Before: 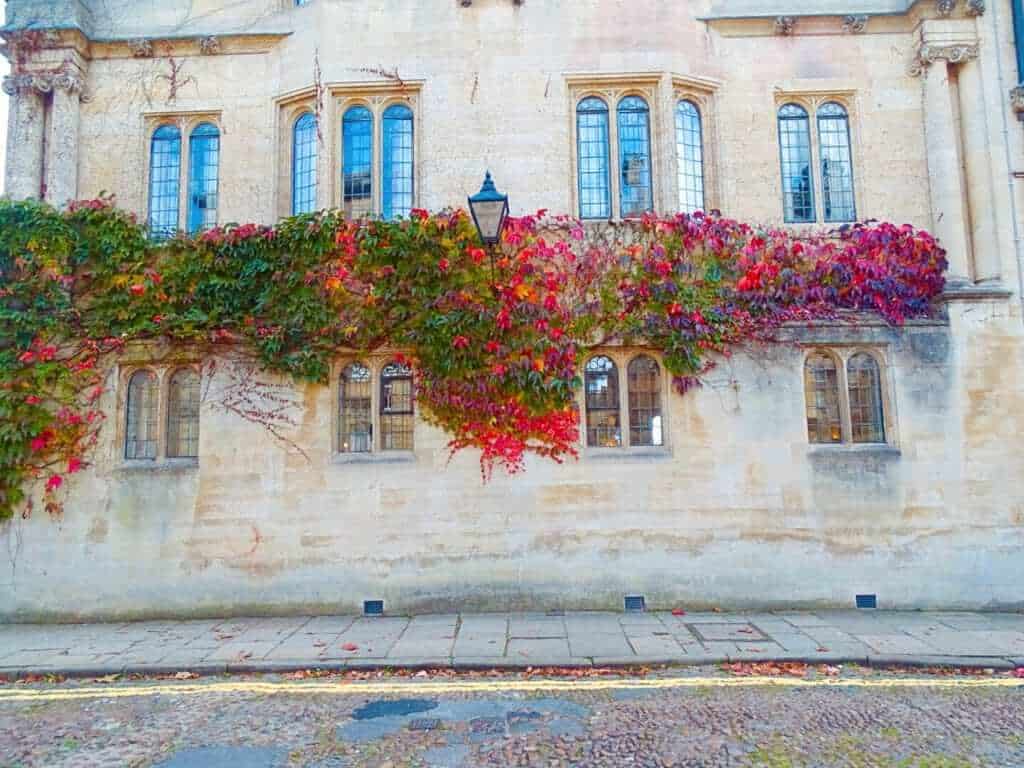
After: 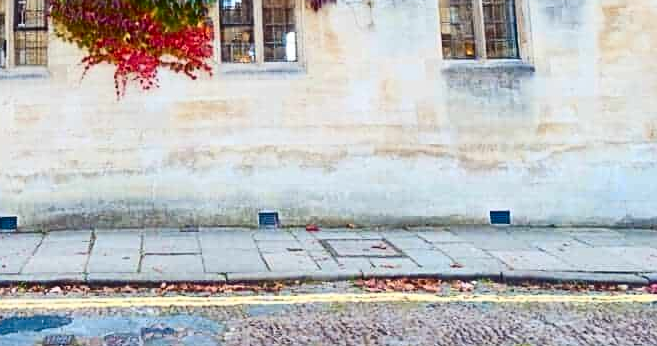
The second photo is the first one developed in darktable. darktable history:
contrast brightness saturation: contrast 0.272
crop and rotate: left 35.744%, top 50.09%, bottom 4.772%
color zones: curves: ch0 [(0.068, 0.464) (0.25, 0.5) (0.48, 0.508) (0.75, 0.536) (0.886, 0.476) (0.967, 0.456)]; ch1 [(0.066, 0.456) (0.25, 0.5) (0.616, 0.508) (0.746, 0.56) (0.934, 0.444)]
sharpen: amount 0.214
